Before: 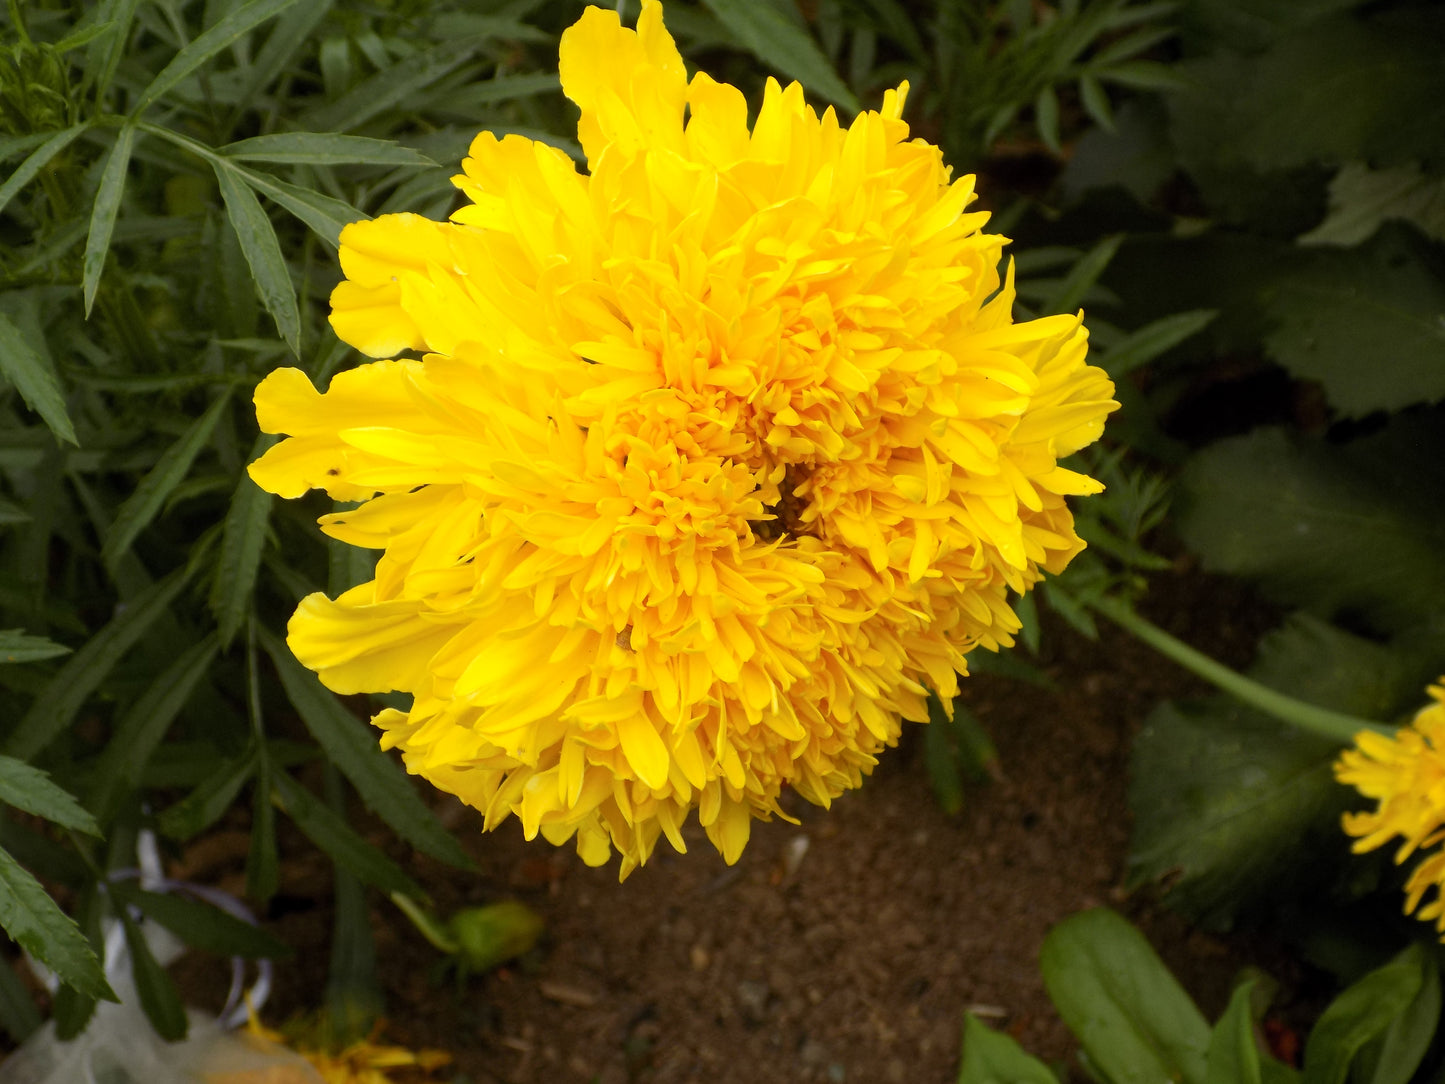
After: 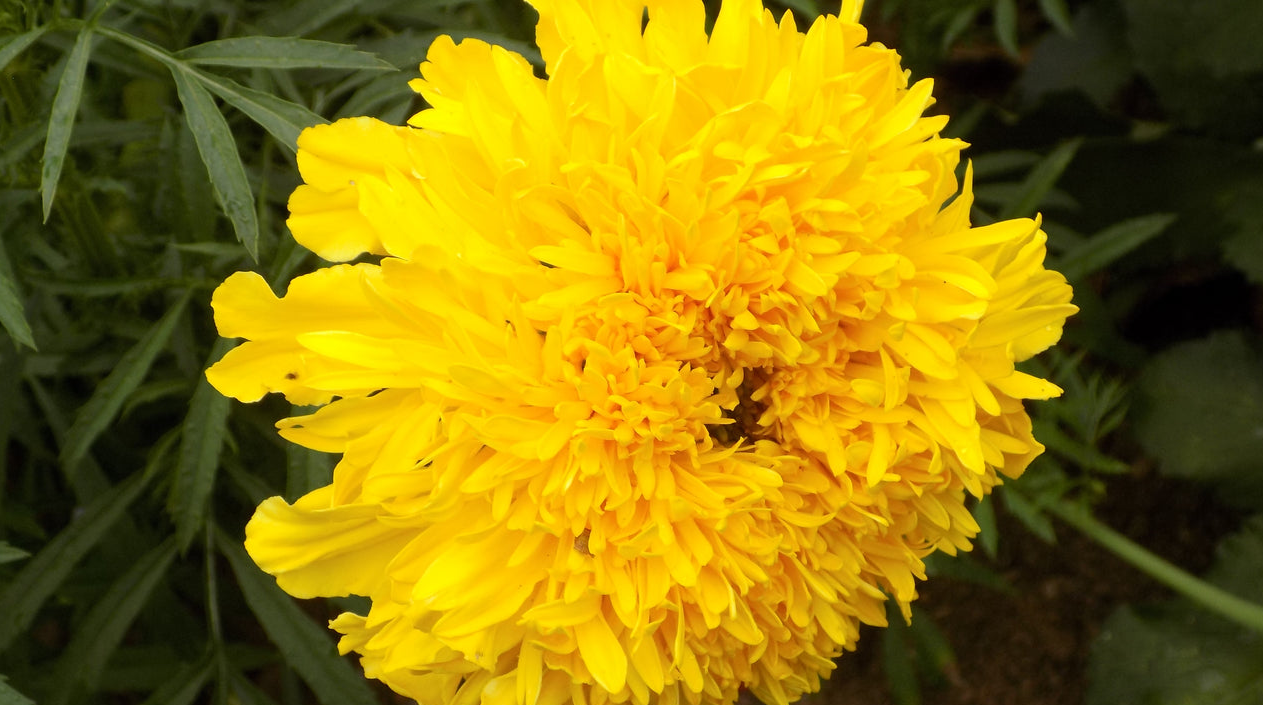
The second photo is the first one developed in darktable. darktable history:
crop: left 2.961%, top 8.898%, right 9.613%, bottom 26.007%
